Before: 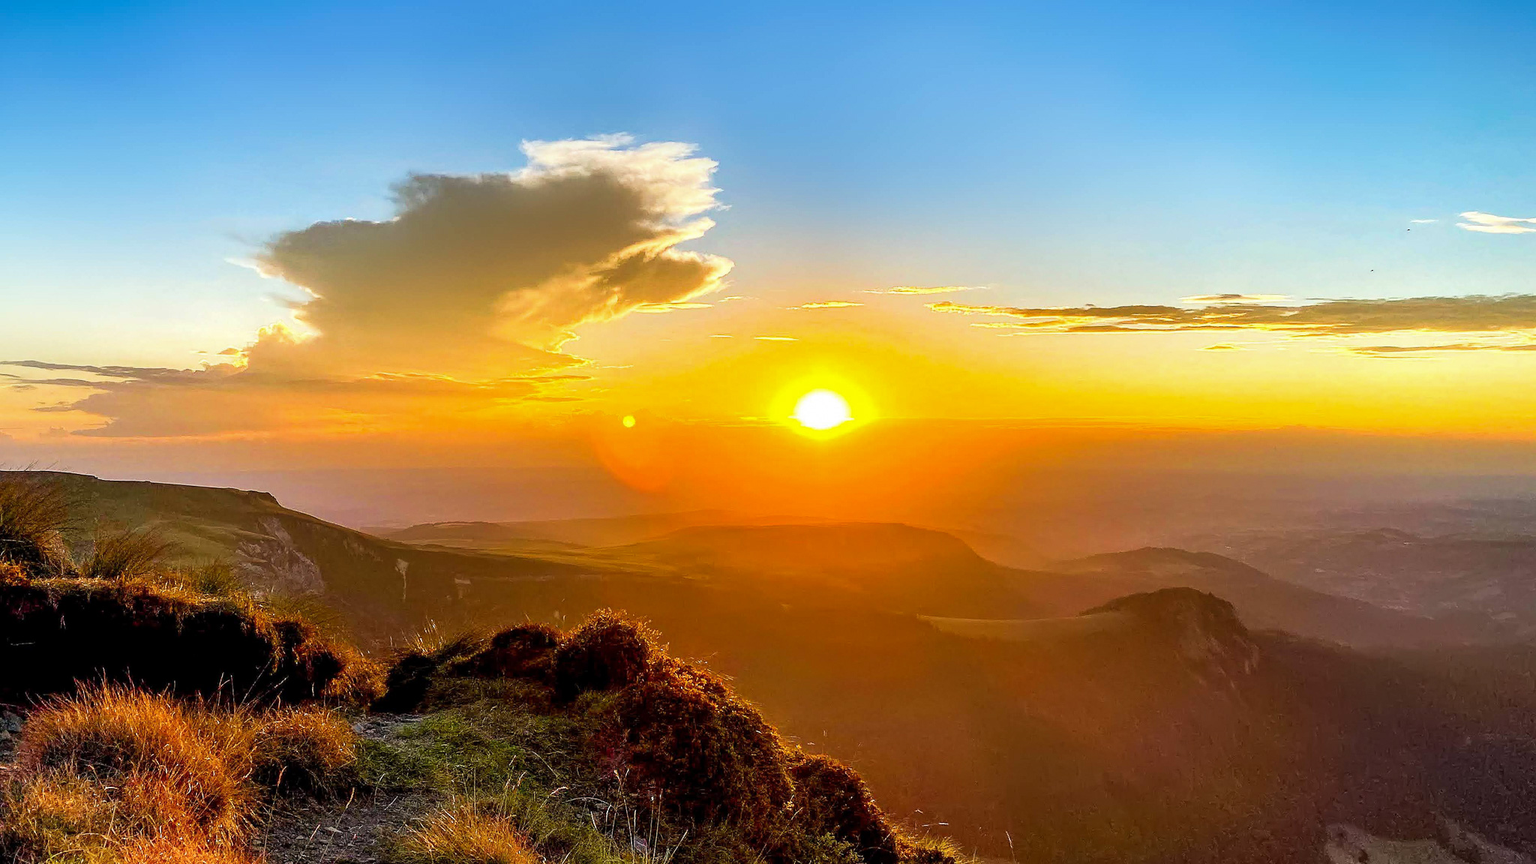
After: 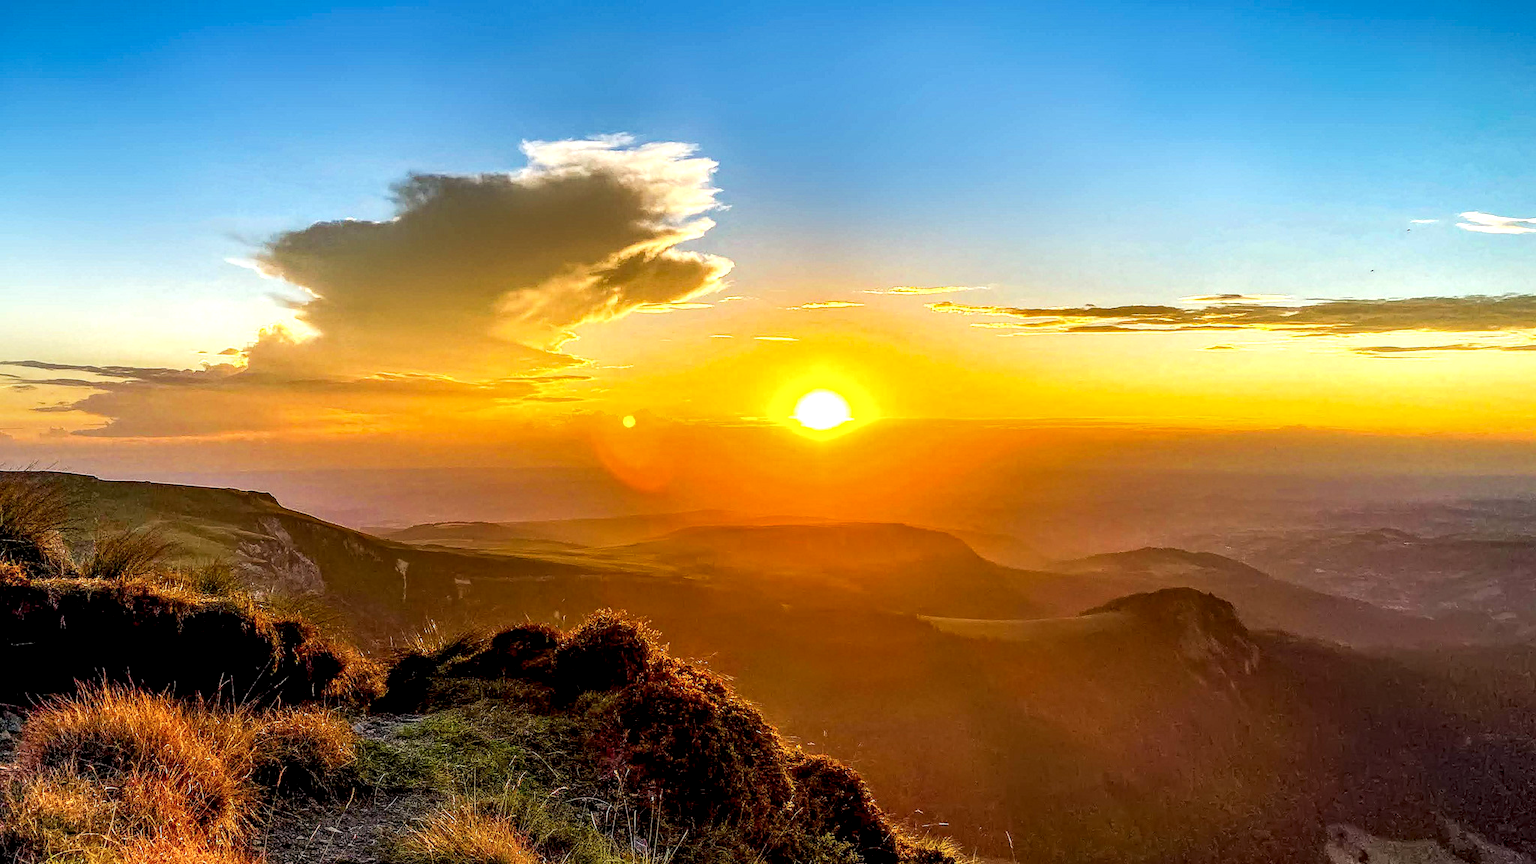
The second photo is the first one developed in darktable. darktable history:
haze removal: compatibility mode true, adaptive false
local contrast: highlights 25%, detail 150%
